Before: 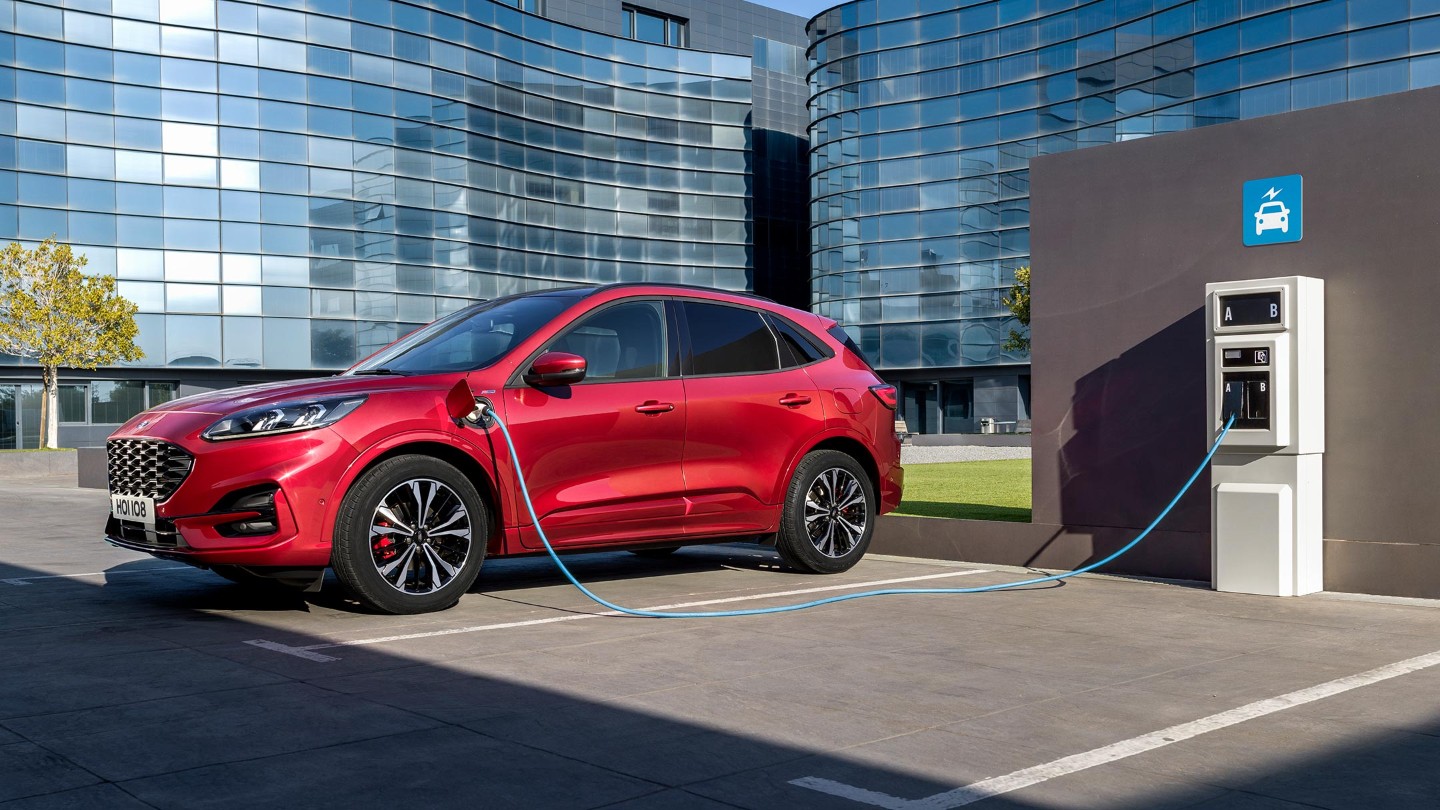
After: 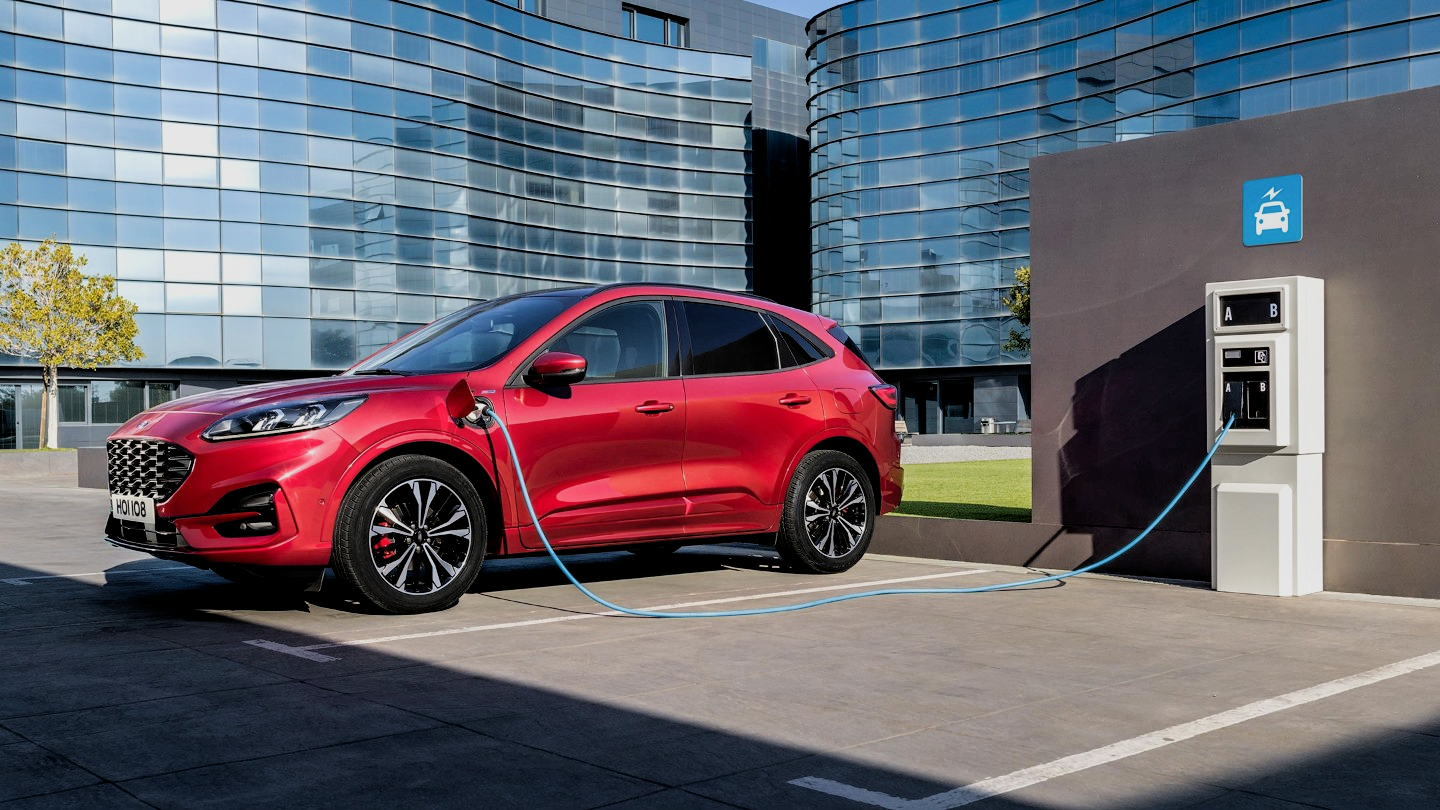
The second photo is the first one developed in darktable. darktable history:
exposure: exposure 0.189 EV, compensate highlight preservation false
filmic rgb: black relative exposure -7.72 EV, white relative exposure 4.37 EV, target black luminance 0%, hardness 3.76, latitude 50.69%, contrast 1.064, highlights saturation mix 9.48%, shadows ↔ highlights balance -0.242%
